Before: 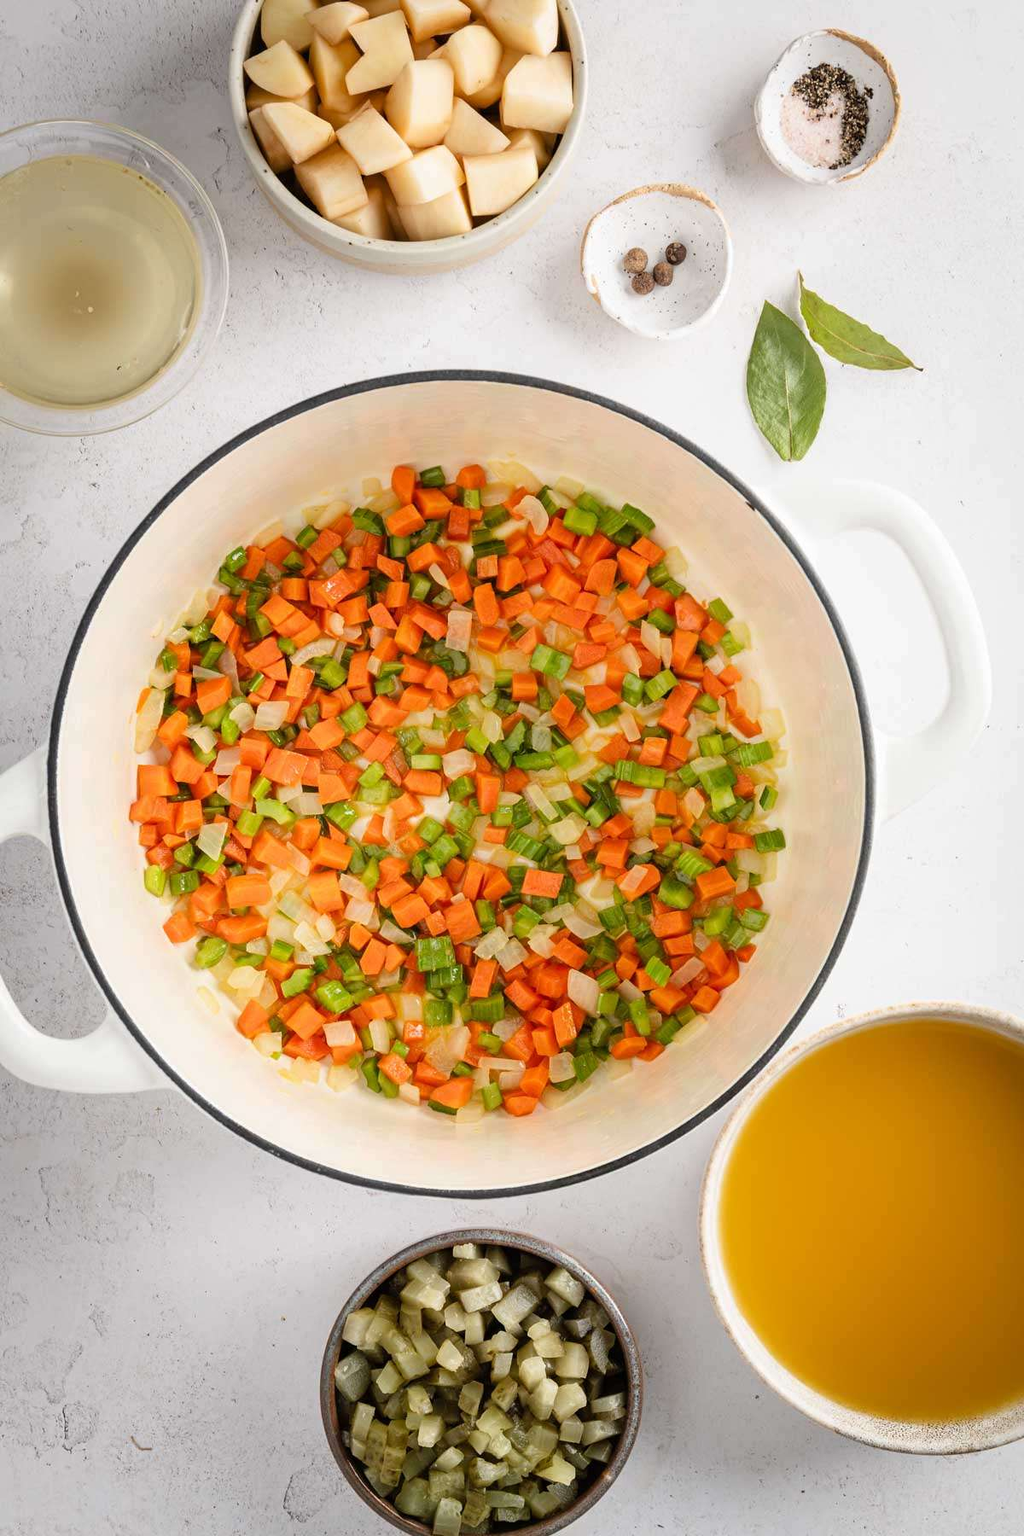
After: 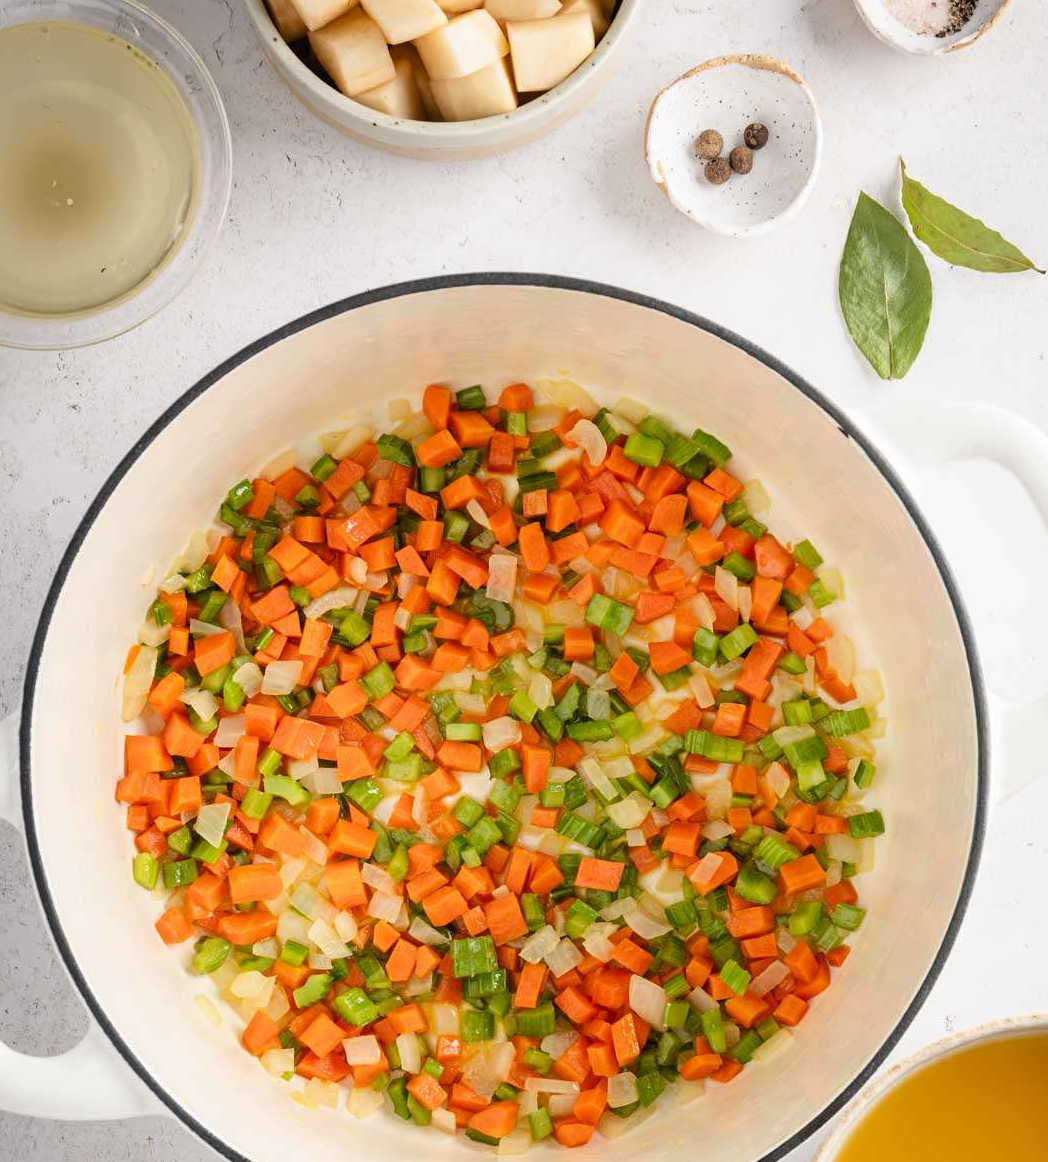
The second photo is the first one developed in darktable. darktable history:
color balance: contrast fulcrum 17.78%
exposure: compensate highlight preservation false
crop: left 3.015%, top 8.969%, right 9.647%, bottom 26.457%
